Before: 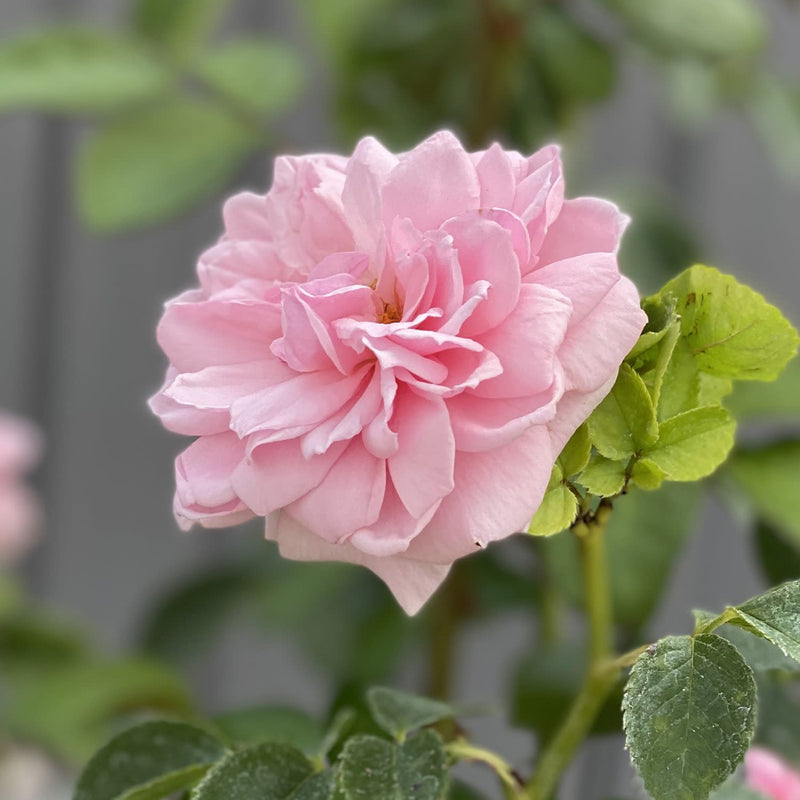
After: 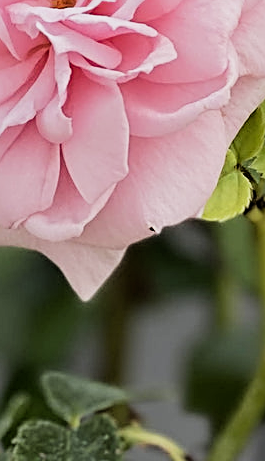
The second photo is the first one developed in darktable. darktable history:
crop: left 40.869%, top 39.378%, right 26.002%, bottom 2.958%
filmic rgb: black relative exposure -5.03 EV, white relative exposure 3.95 EV, hardness 2.89, contrast 1.301, highlights saturation mix -28.7%
sharpen: radius 2.555, amount 0.652
